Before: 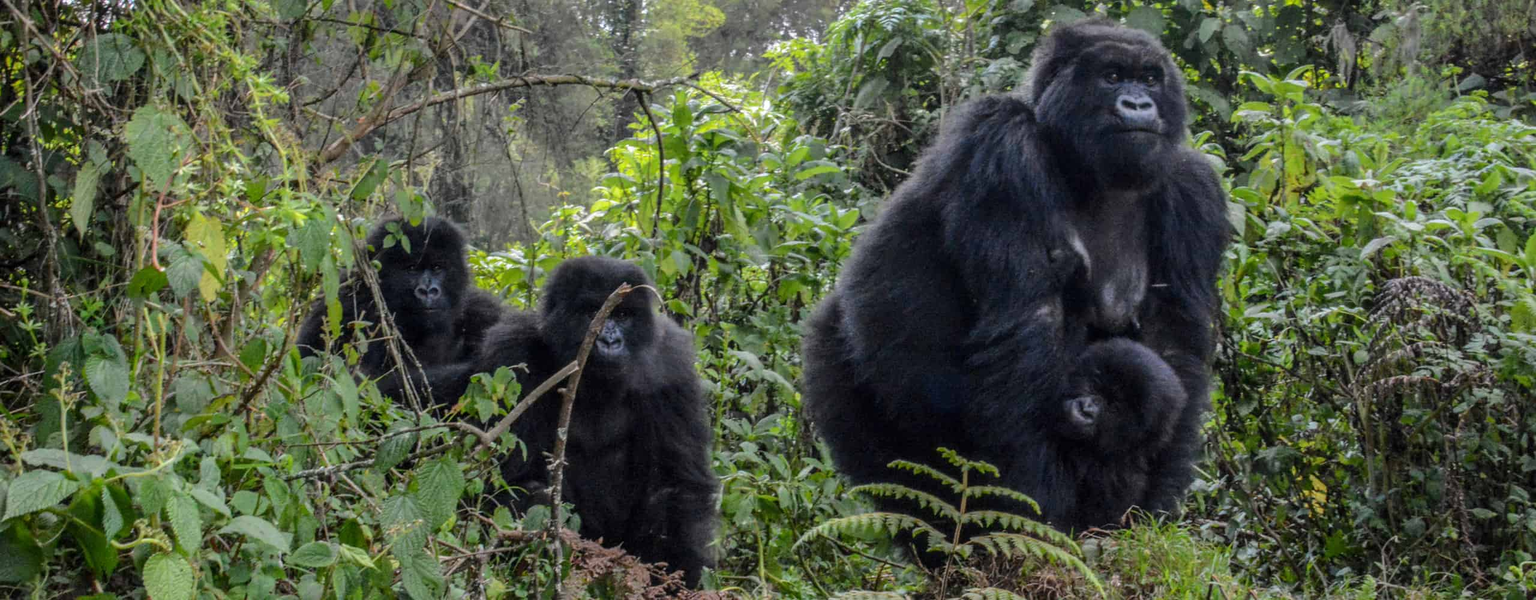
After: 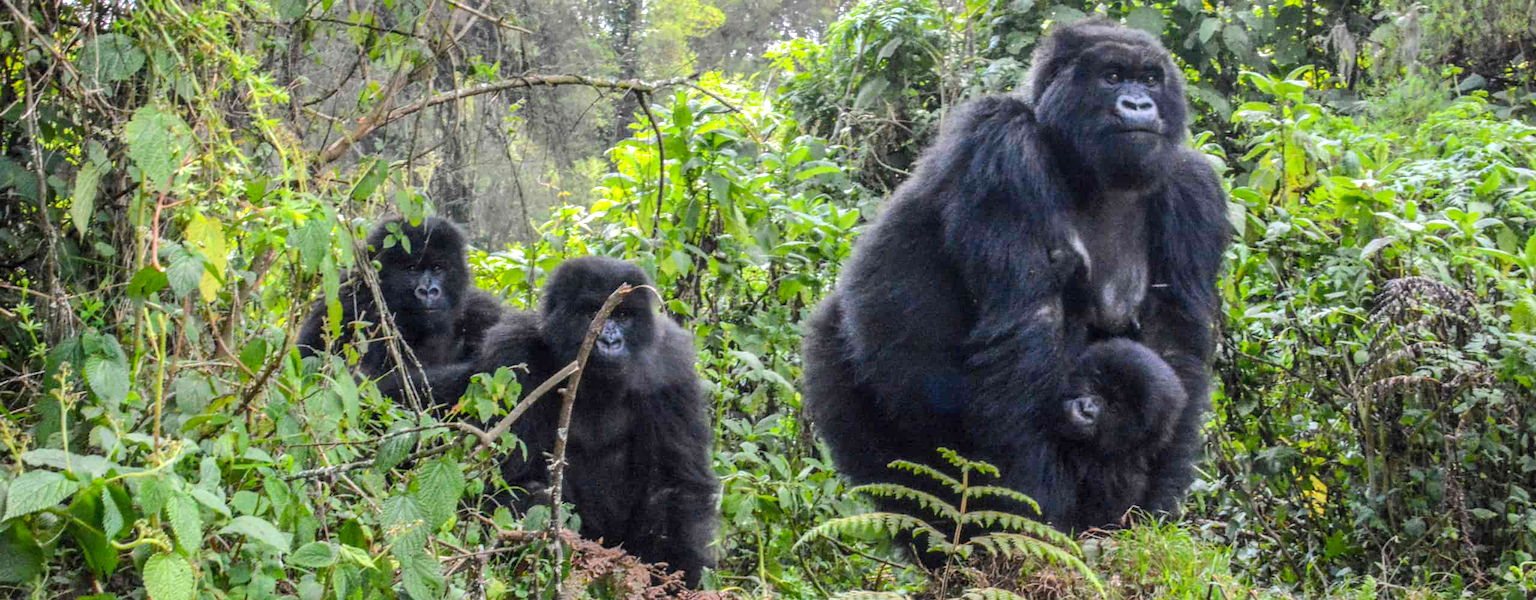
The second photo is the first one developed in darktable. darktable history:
exposure: exposure 0.661 EV, compensate highlight preservation false
contrast brightness saturation: contrast 0.07, brightness 0.08, saturation 0.18
